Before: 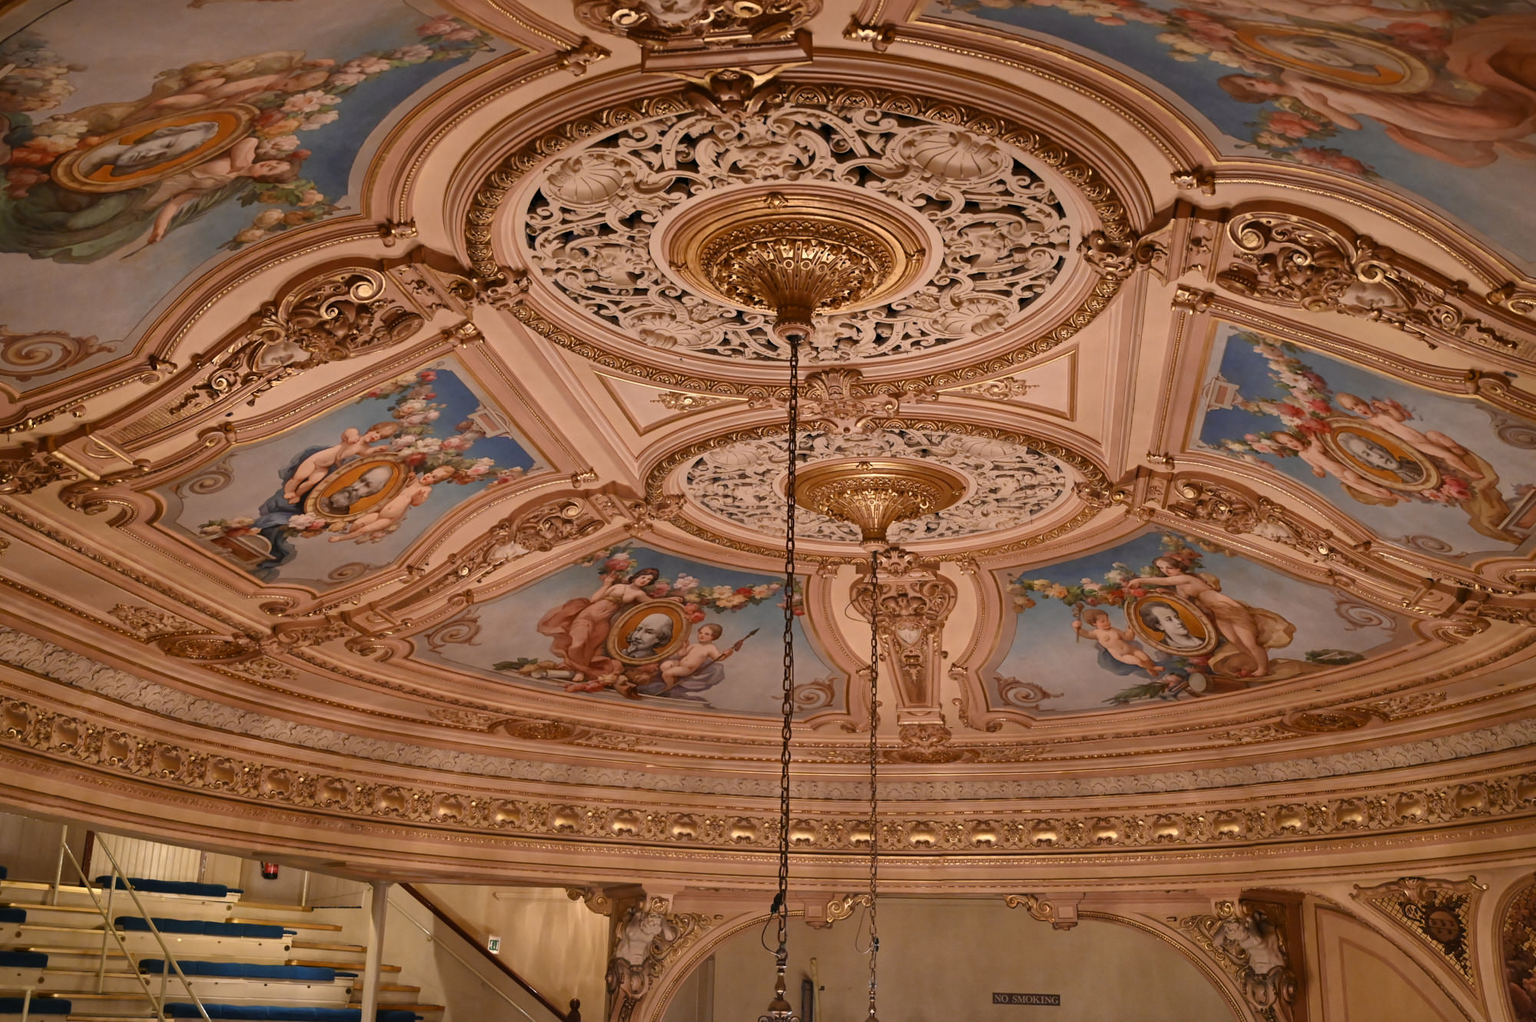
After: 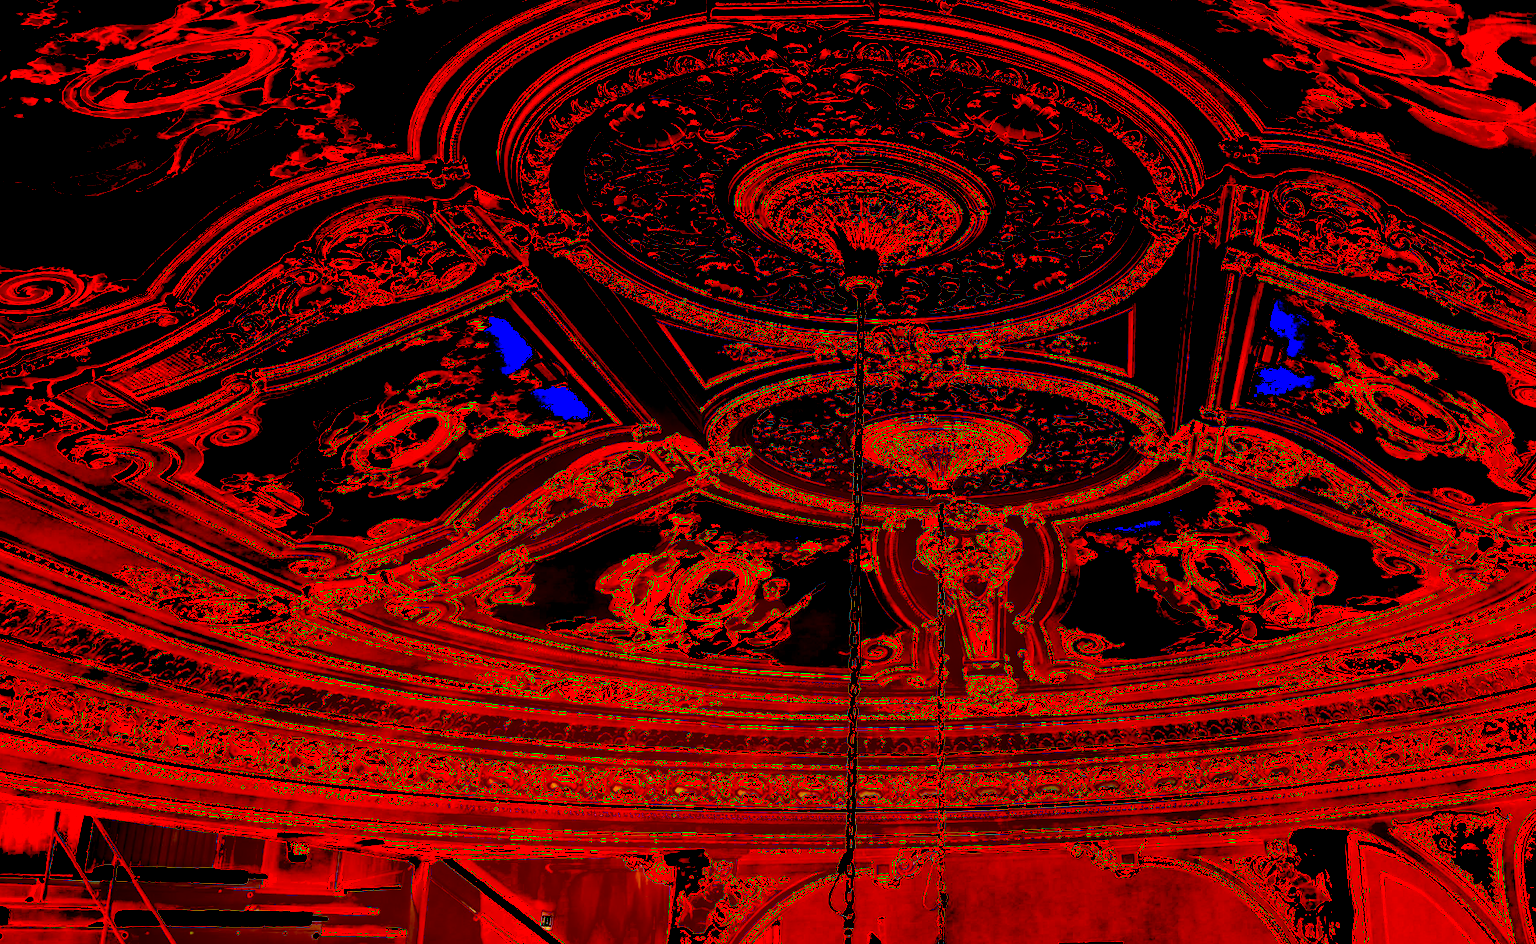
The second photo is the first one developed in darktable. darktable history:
exposure: black level correction 0.1, exposure 3 EV, compensate highlight preservation false
local contrast: on, module defaults
rotate and perspective: rotation -0.013°, lens shift (vertical) -0.027, lens shift (horizontal) 0.178, crop left 0.016, crop right 0.989, crop top 0.082, crop bottom 0.918
